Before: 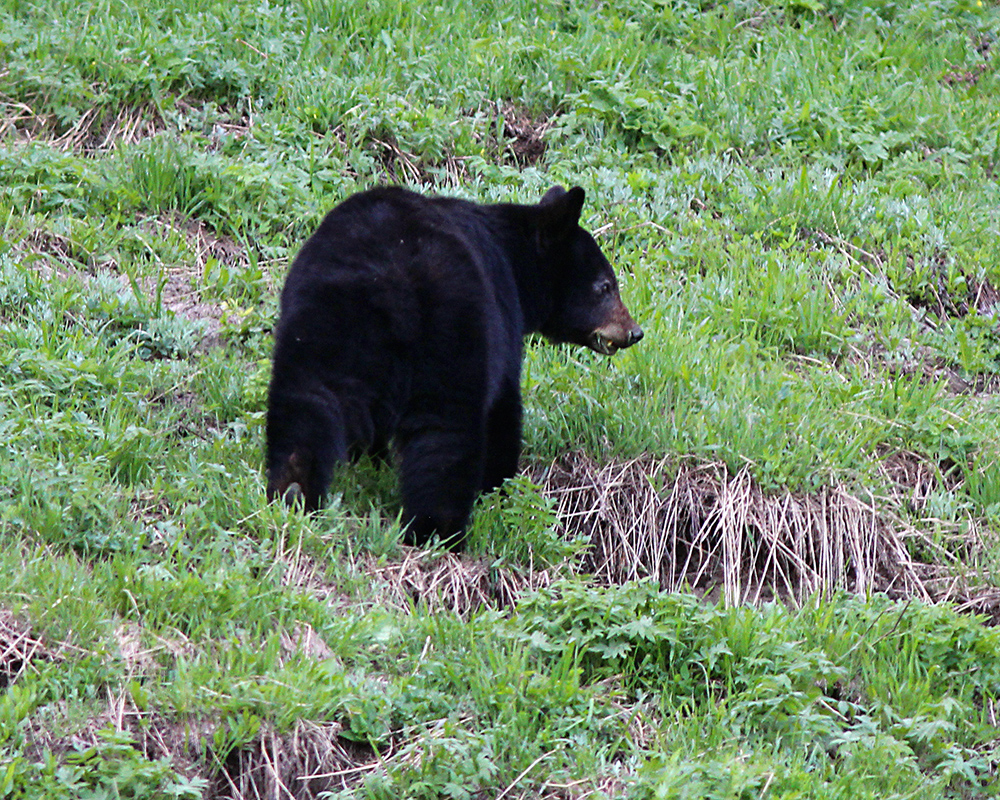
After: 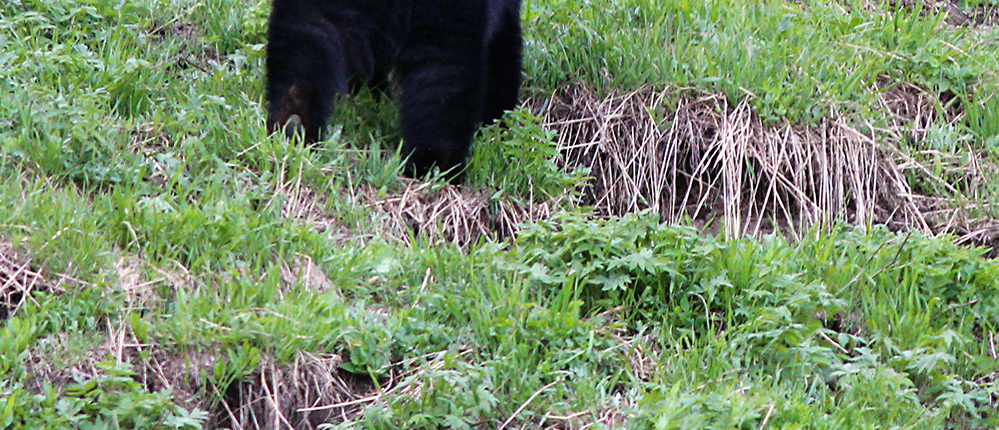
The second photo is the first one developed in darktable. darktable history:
crop and rotate: top 46.237%
white balance: red 1.009, blue 0.985
